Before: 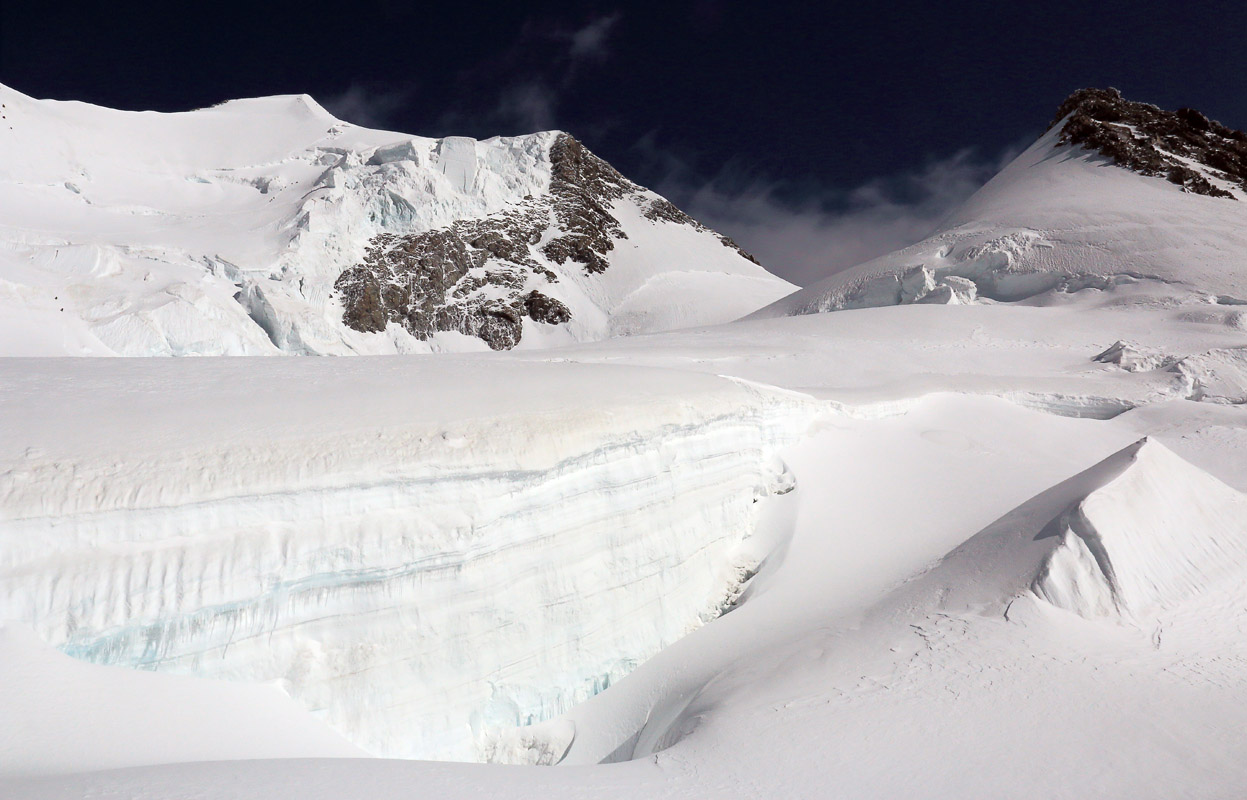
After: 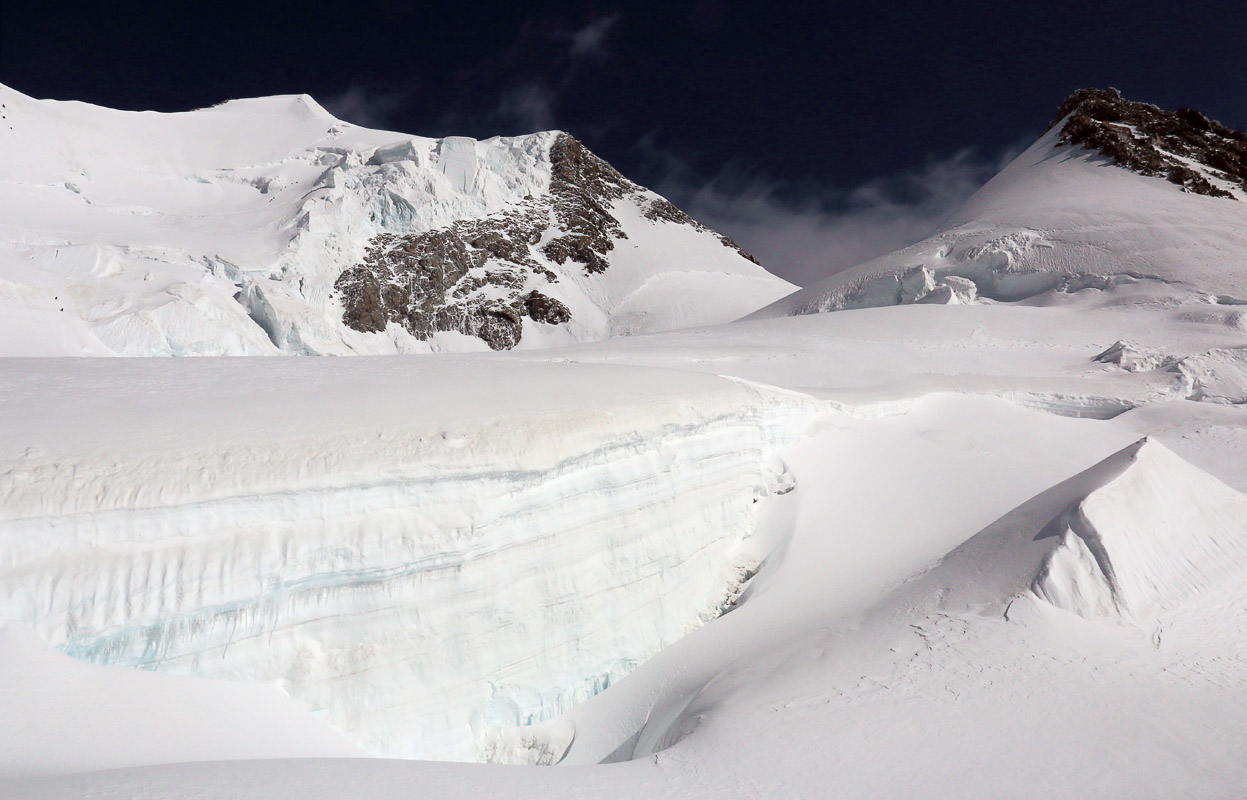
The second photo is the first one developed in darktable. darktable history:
exposure: exposure -0.053 EV, compensate highlight preservation false
